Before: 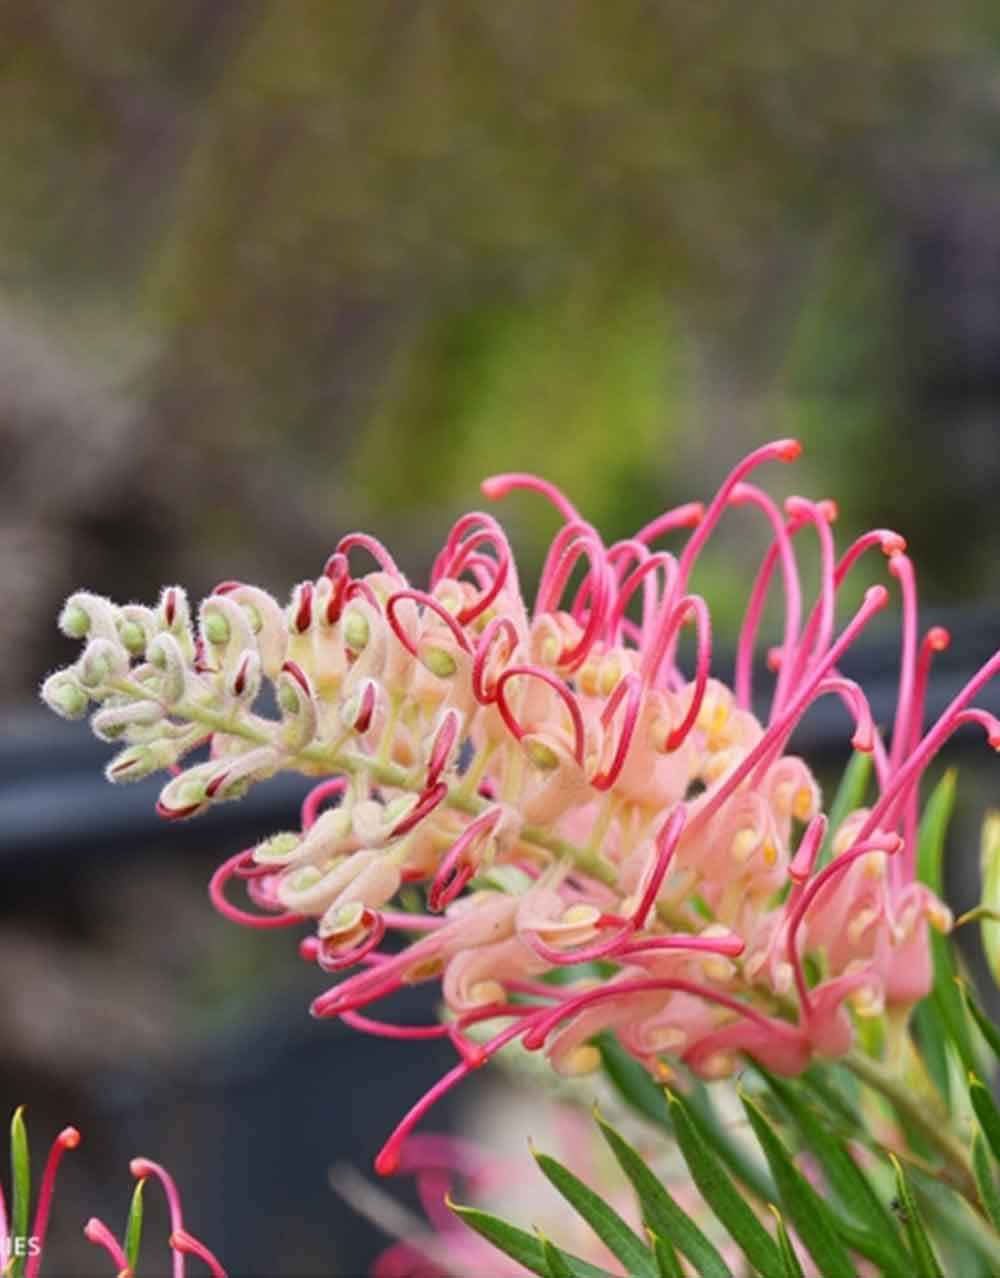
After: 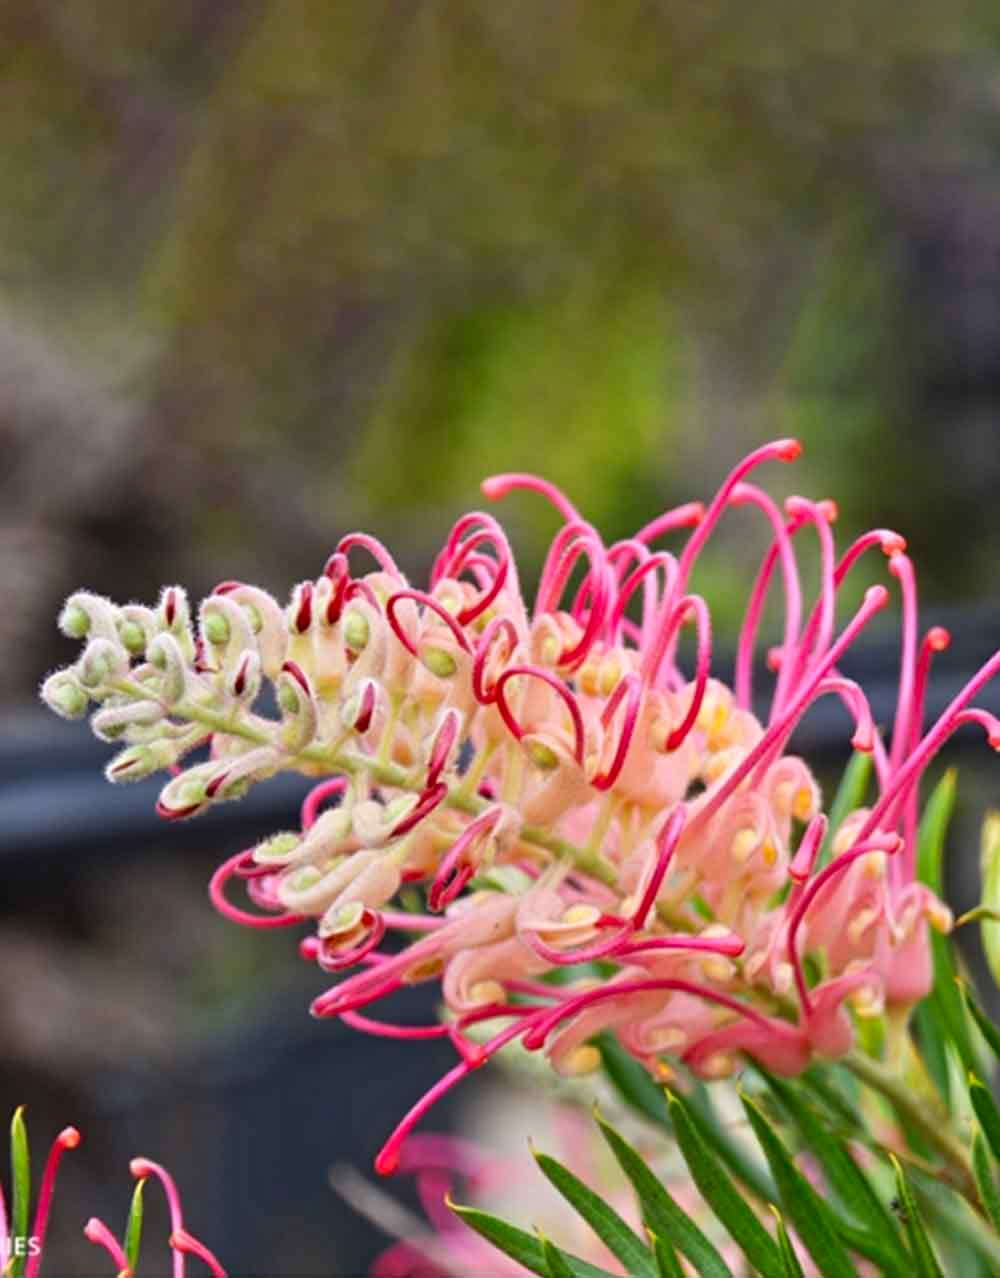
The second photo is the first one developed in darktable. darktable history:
contrast brightness saturation: contrast 0.035, saturation 0.152
contrast equalizer: octaves 7, y [[0.5, 0.5, 0.544, 0.569, 0.5, 0.5], [0.5 ×6], [0.5 ×6], [0 ×6], [0 ×6]]
